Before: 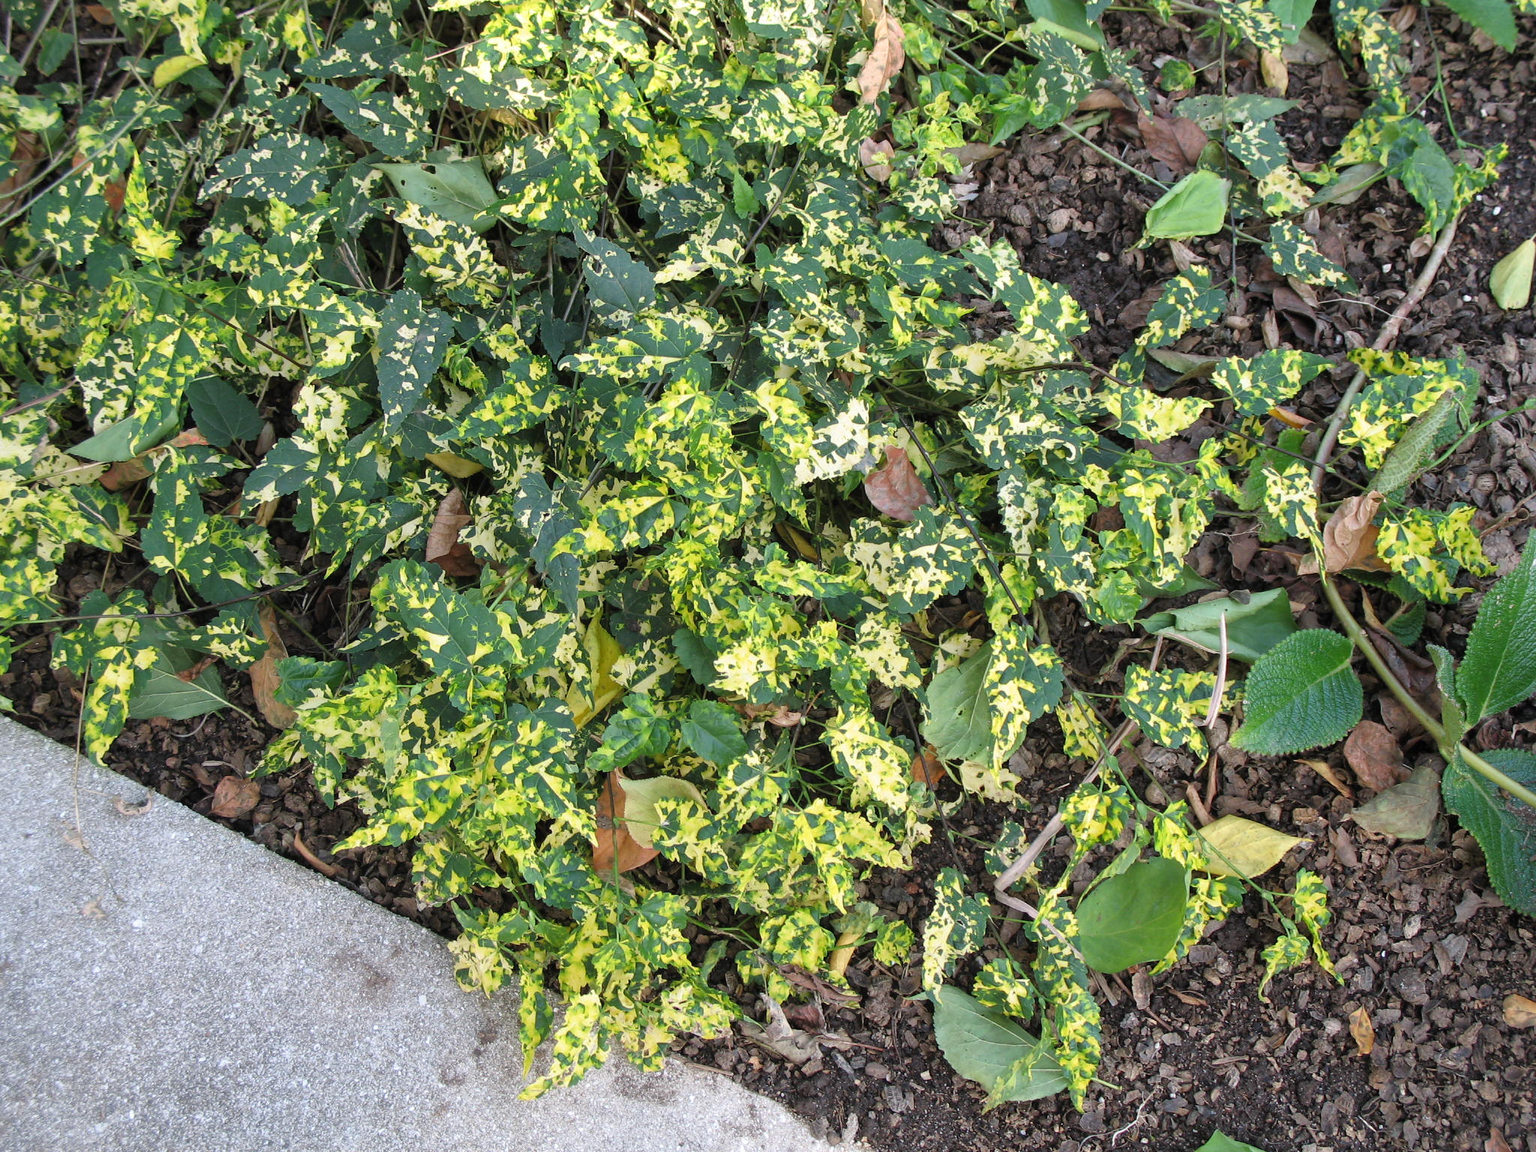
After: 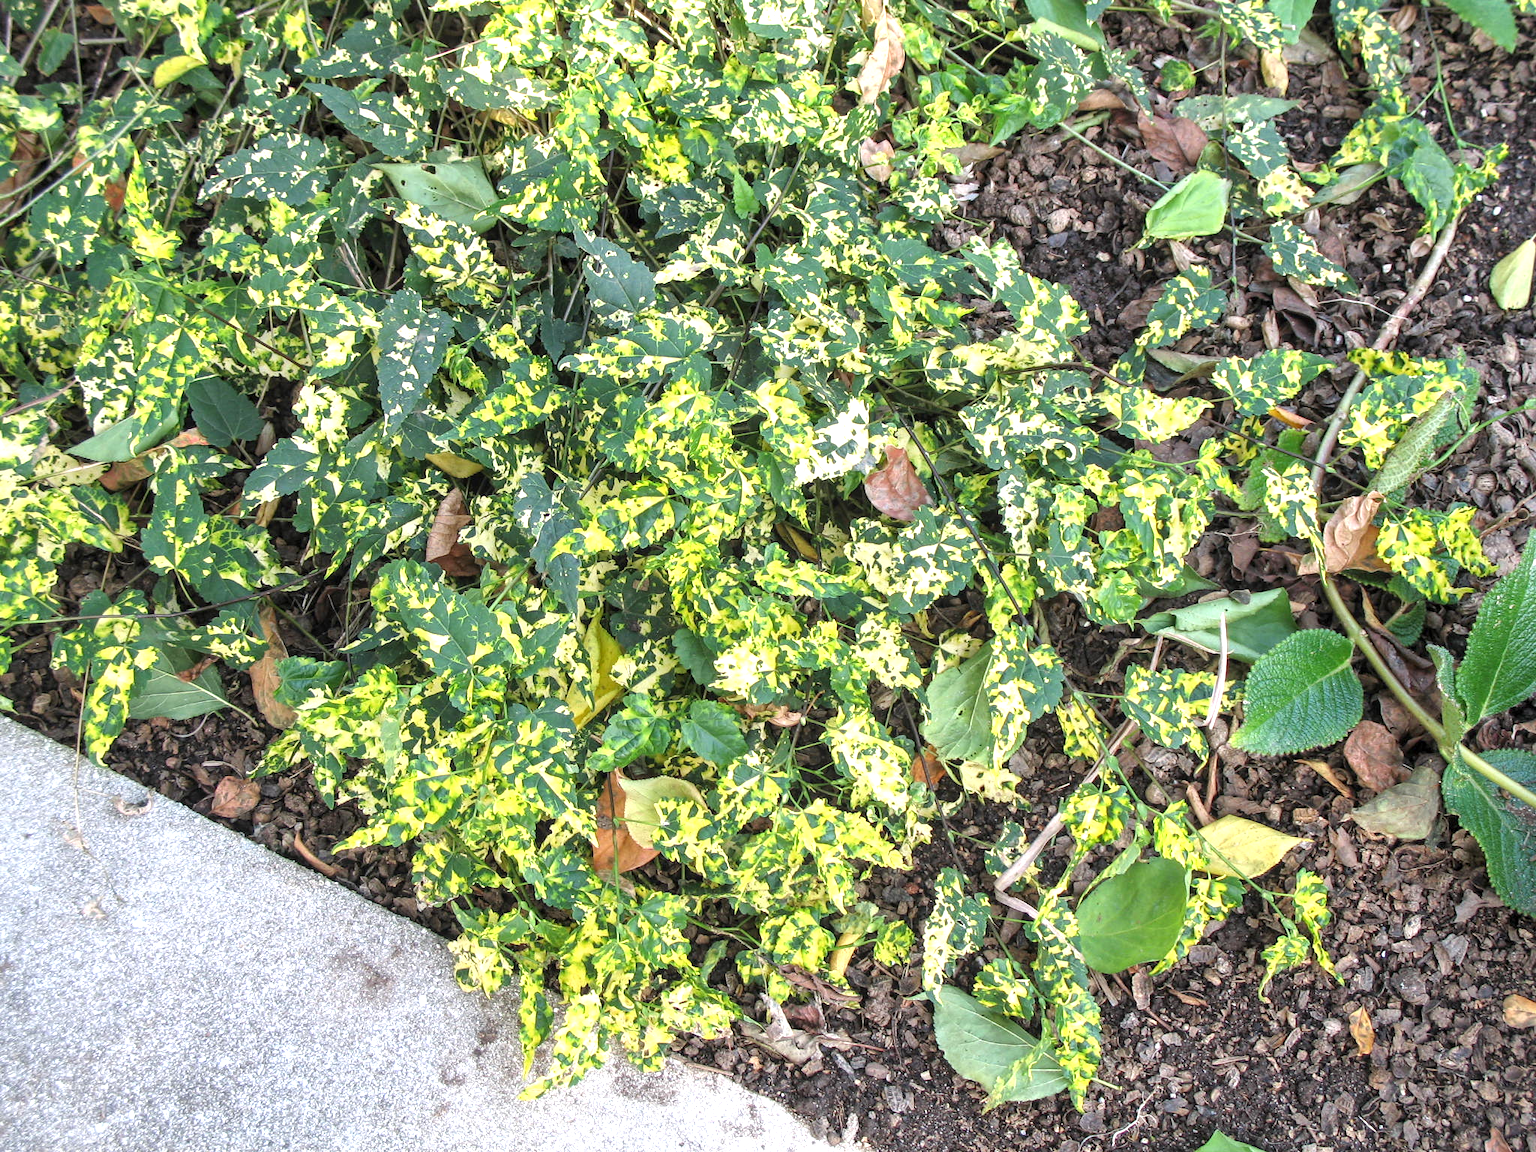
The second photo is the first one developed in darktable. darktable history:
exposure: black level correction 0, exposure 0.698 EV, compensate highlight preservation false
local contrast: on, module defaults
